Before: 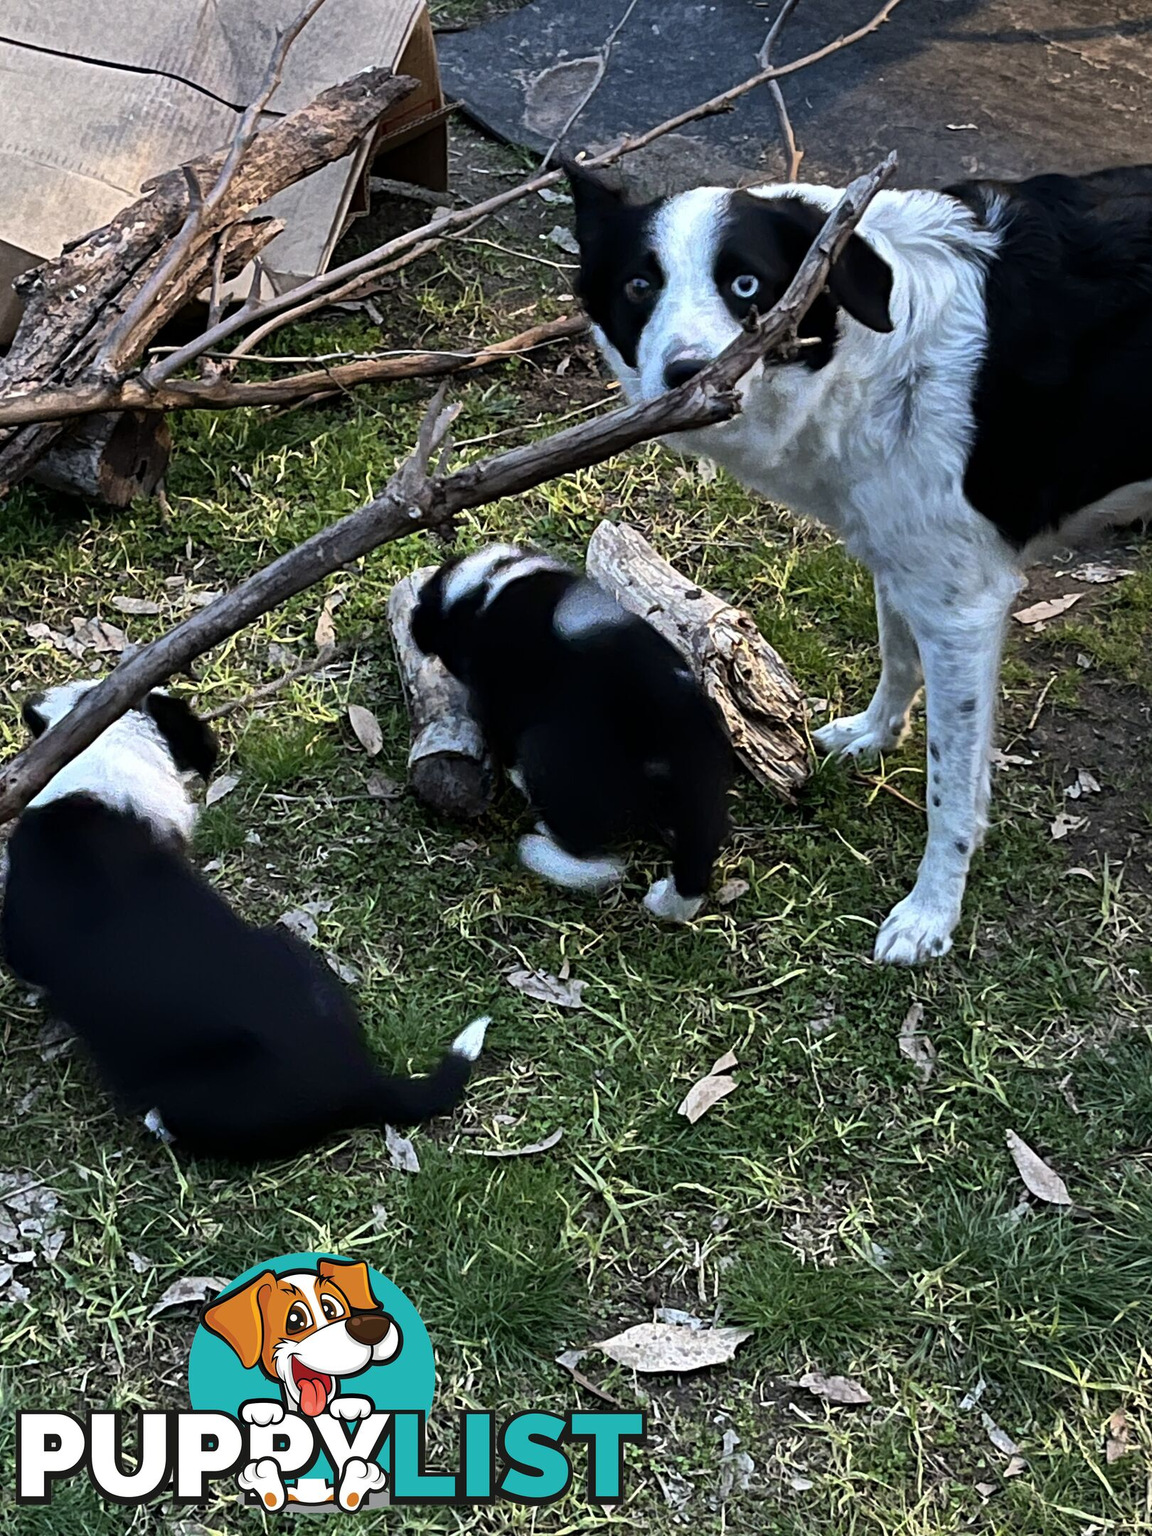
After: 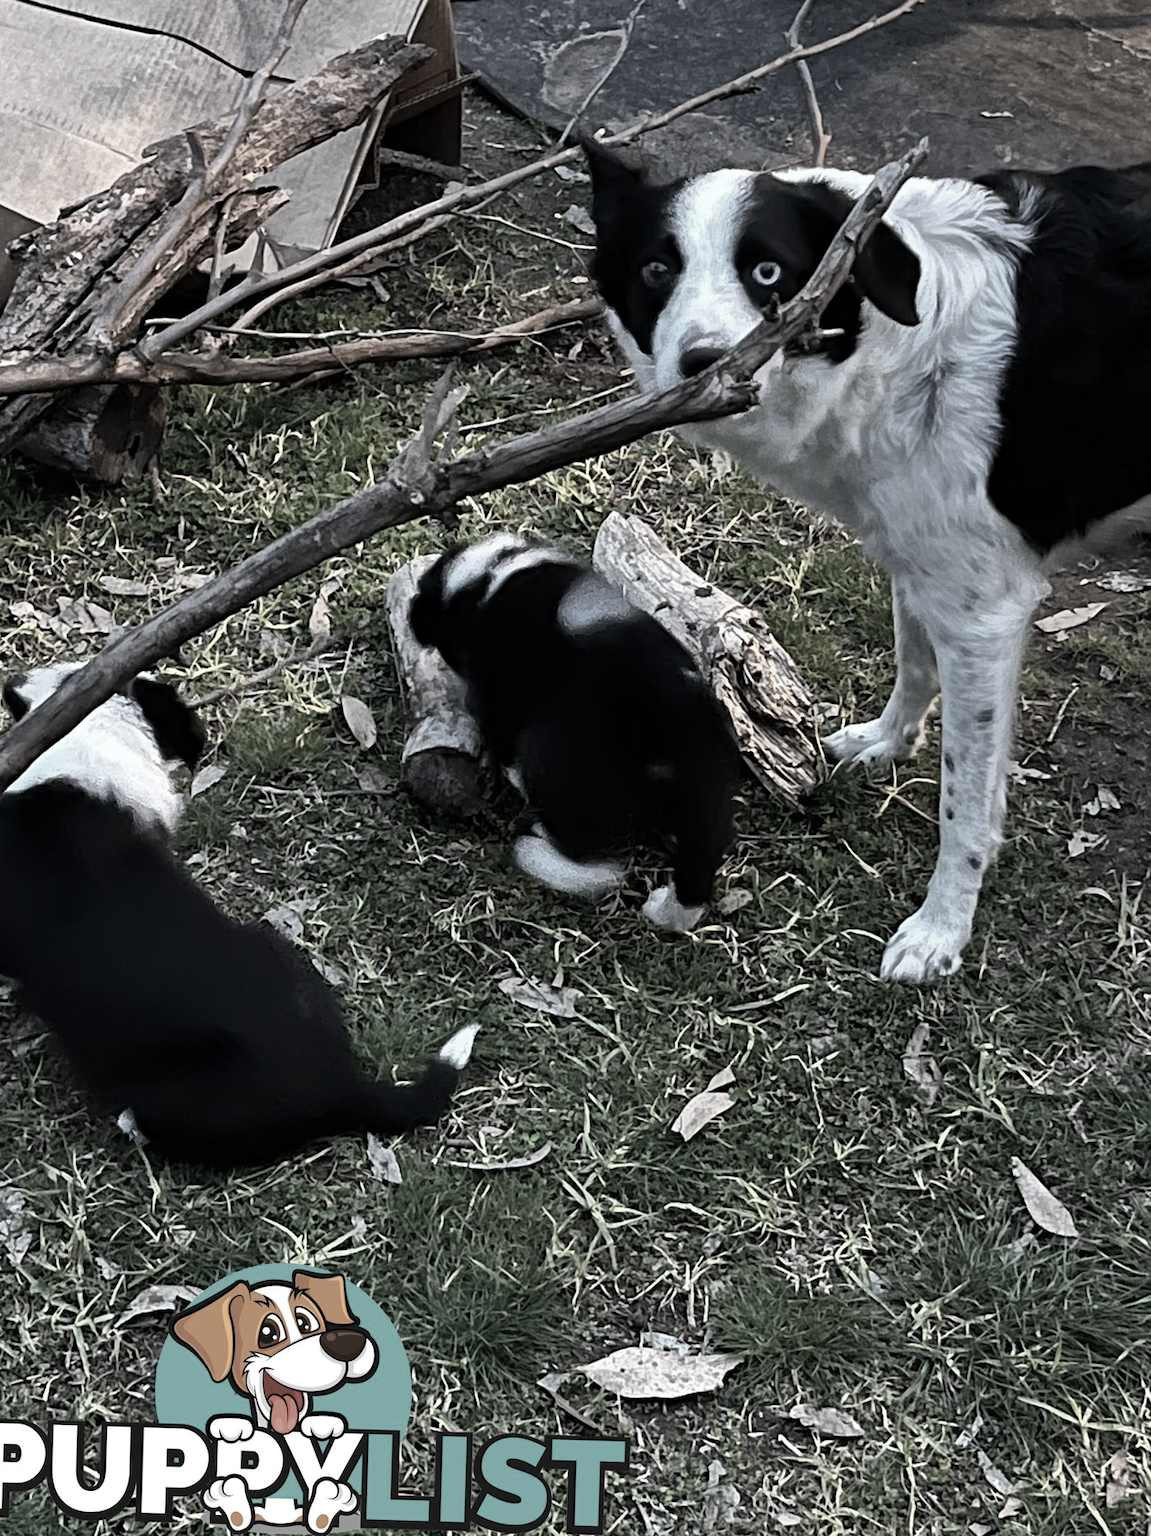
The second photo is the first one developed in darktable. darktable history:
crop and rotate: angle -1.69°
color correction: saturation 0.3
